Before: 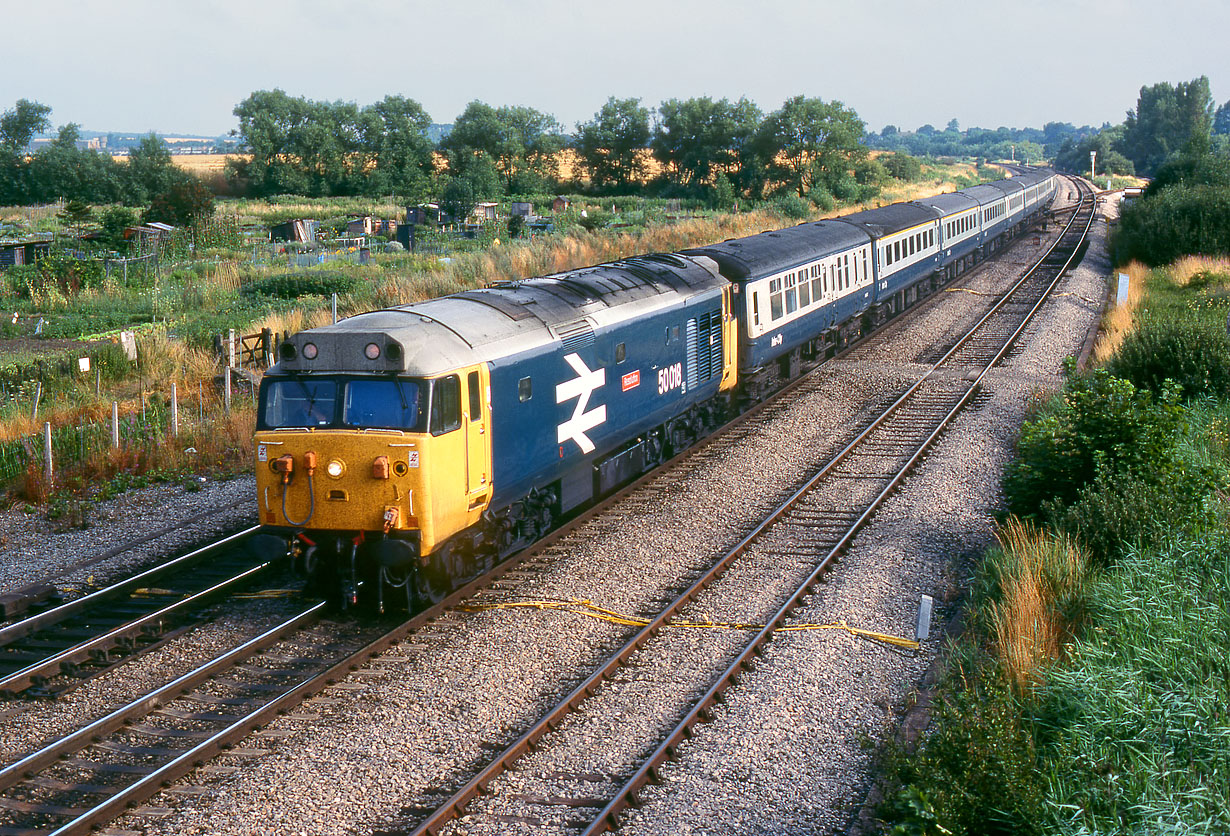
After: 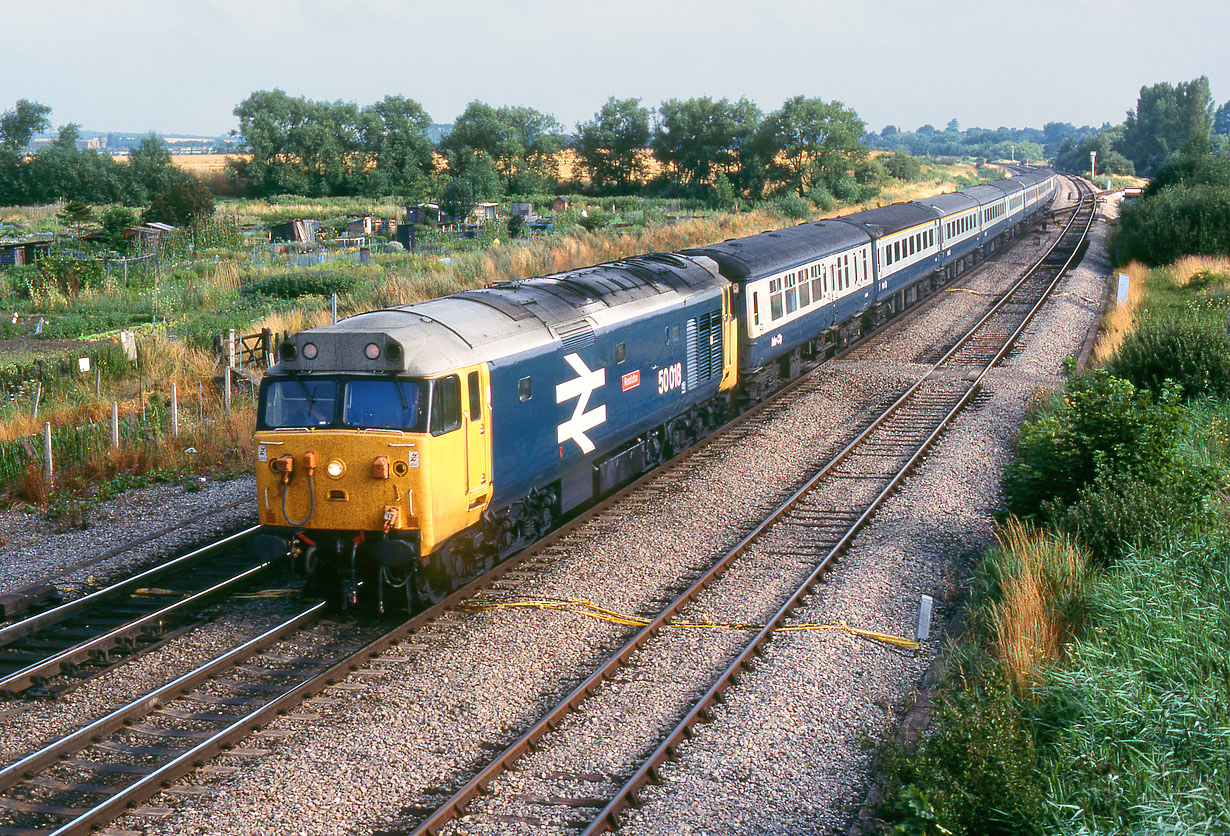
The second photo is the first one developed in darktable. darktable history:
contrast brightness saturation: contrast 0.051, brightness 0.057, saturation 0.011
